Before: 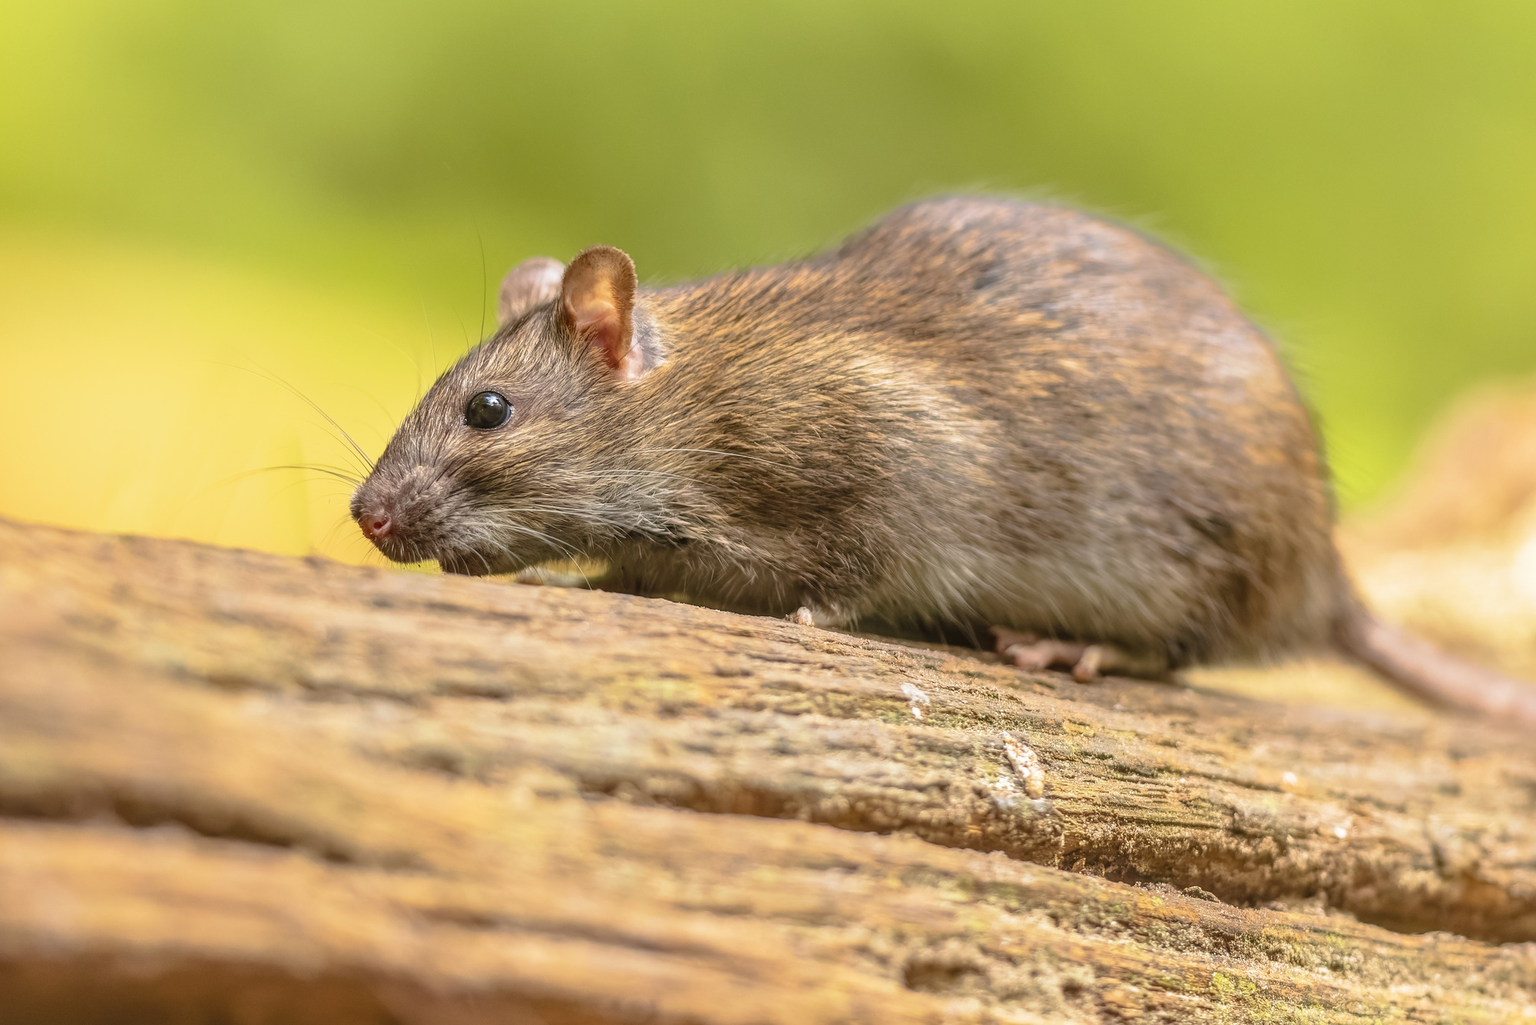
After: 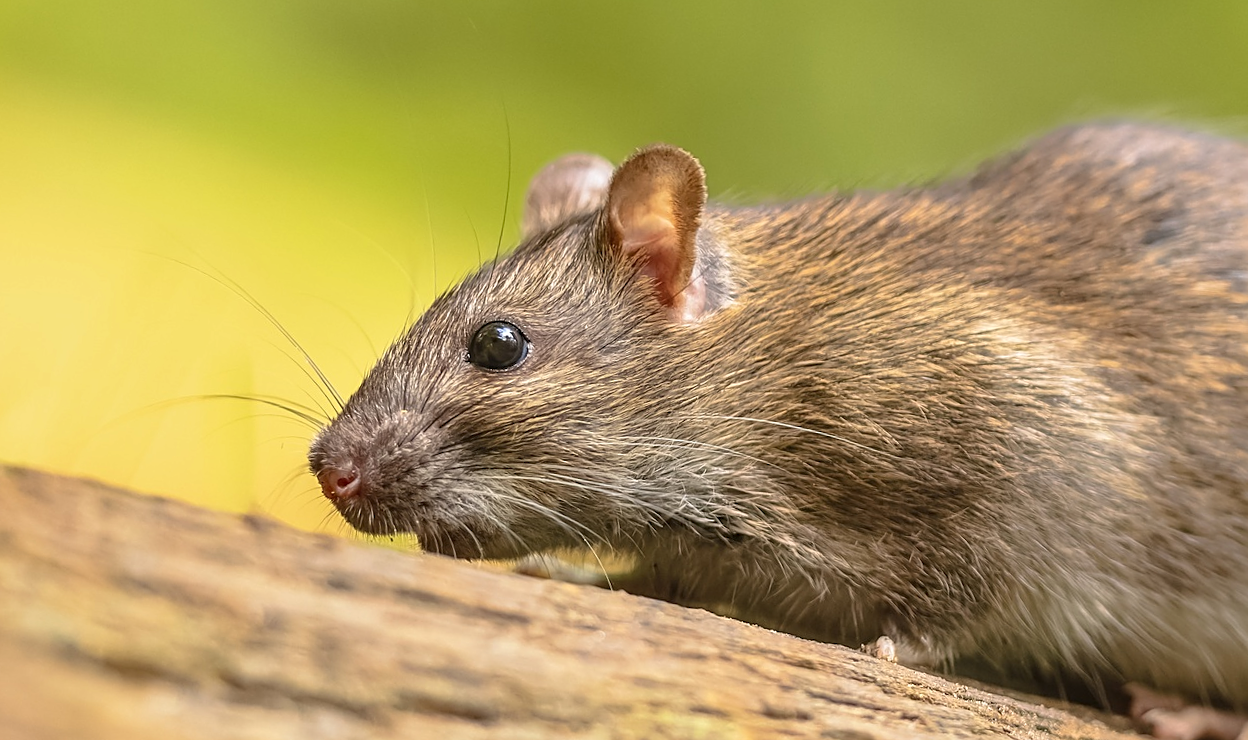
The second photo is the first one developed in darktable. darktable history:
shadows and highlights: shadows 32, highlights -32, soften with gaussian
sharpen: on, module defaults
crop and rotate: angle -4.99°, left 2.122%, top 6.945%, right 27.566%, bottom 30.519%
levels: levels [0, 0.492, 0.984]
